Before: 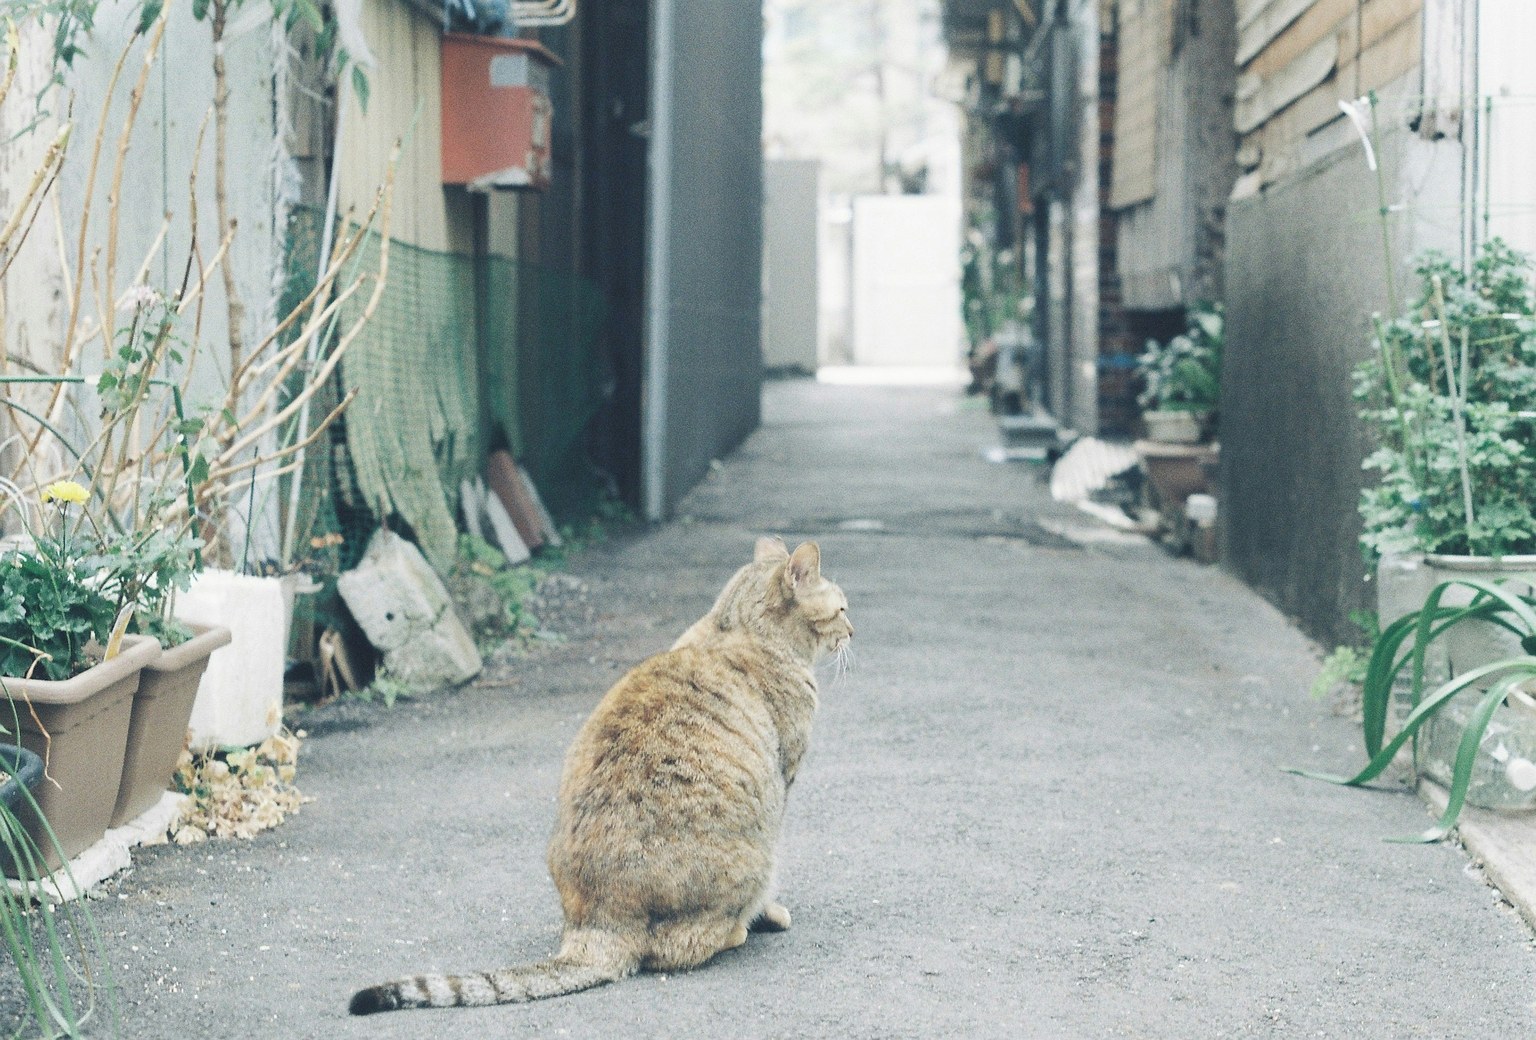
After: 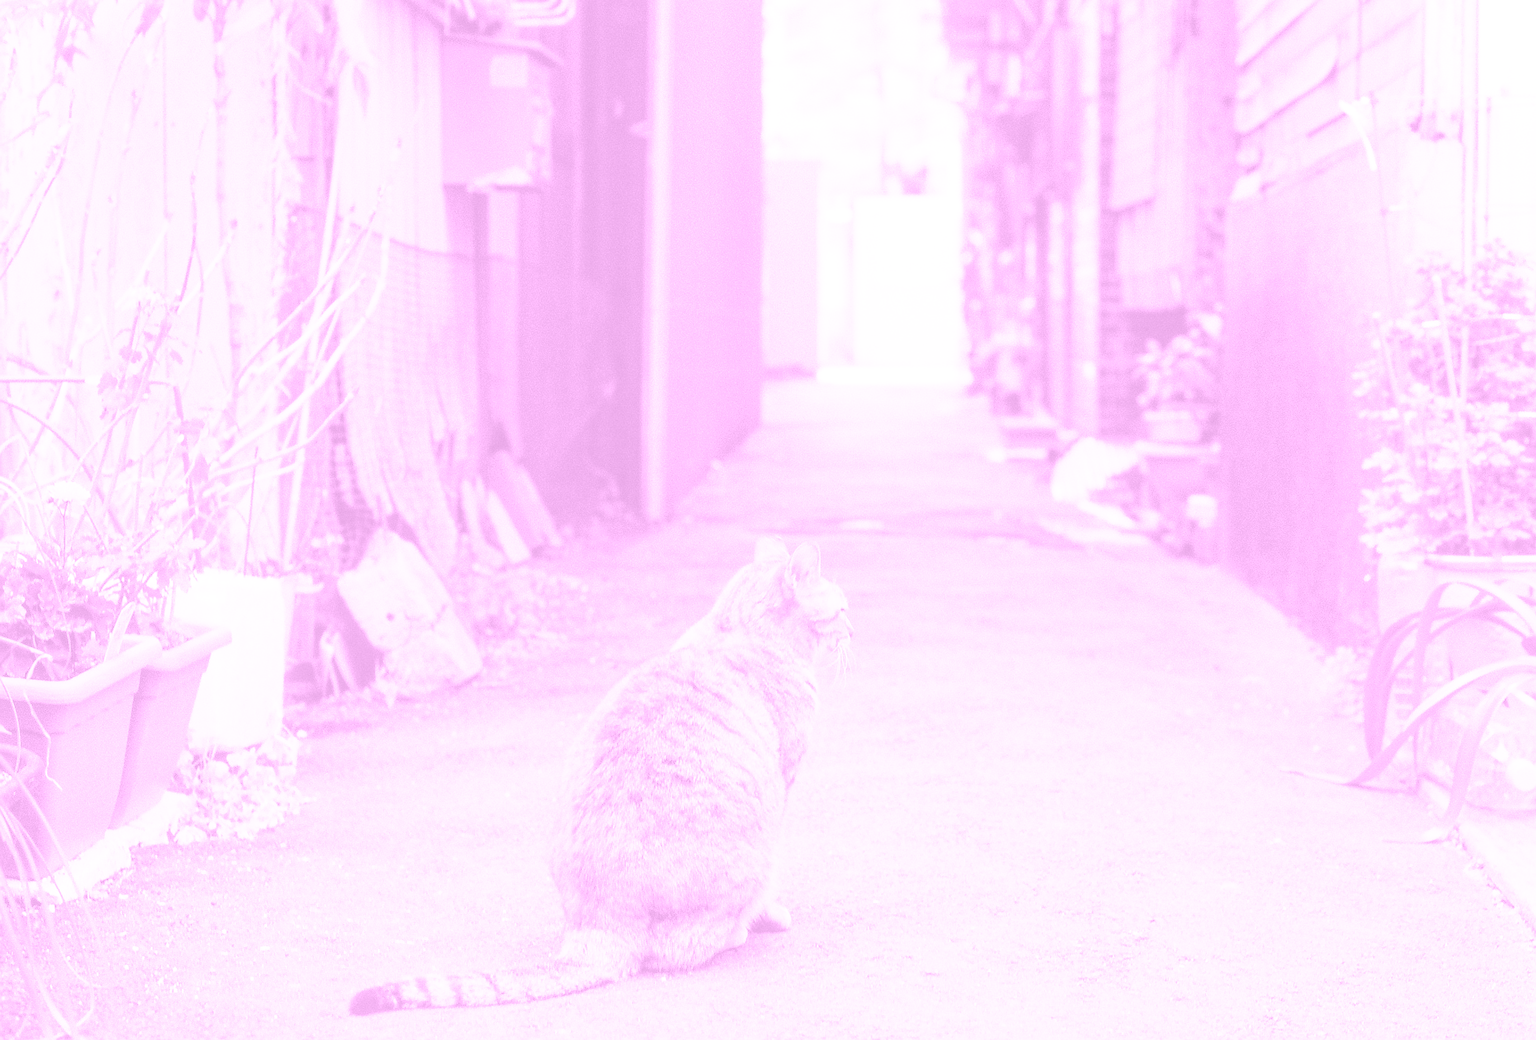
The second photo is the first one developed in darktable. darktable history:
colorize: hue 331.2°, saturation 75%, source mix 30.28%, lightness 70.52%, version 1
exposure: exposure 1.223 EV, compensate highlight preservation false
local contrast: highlights 0%, shadows 0%, detail 133%
white balance: emerald 1
